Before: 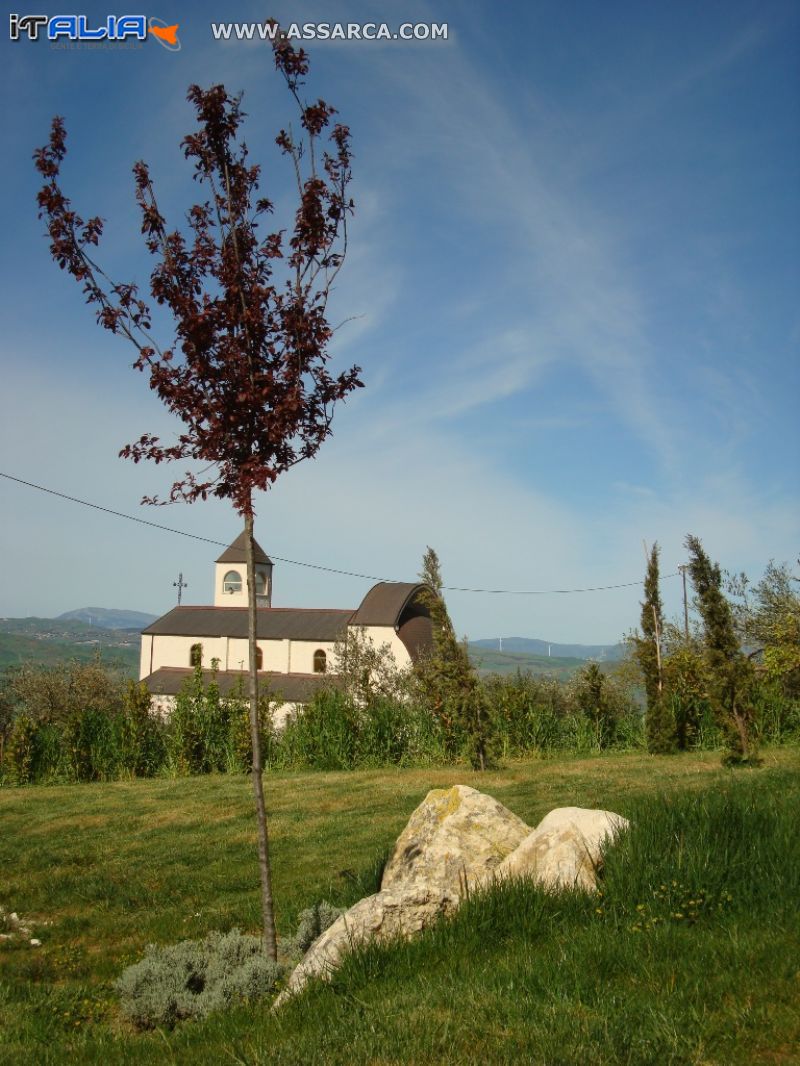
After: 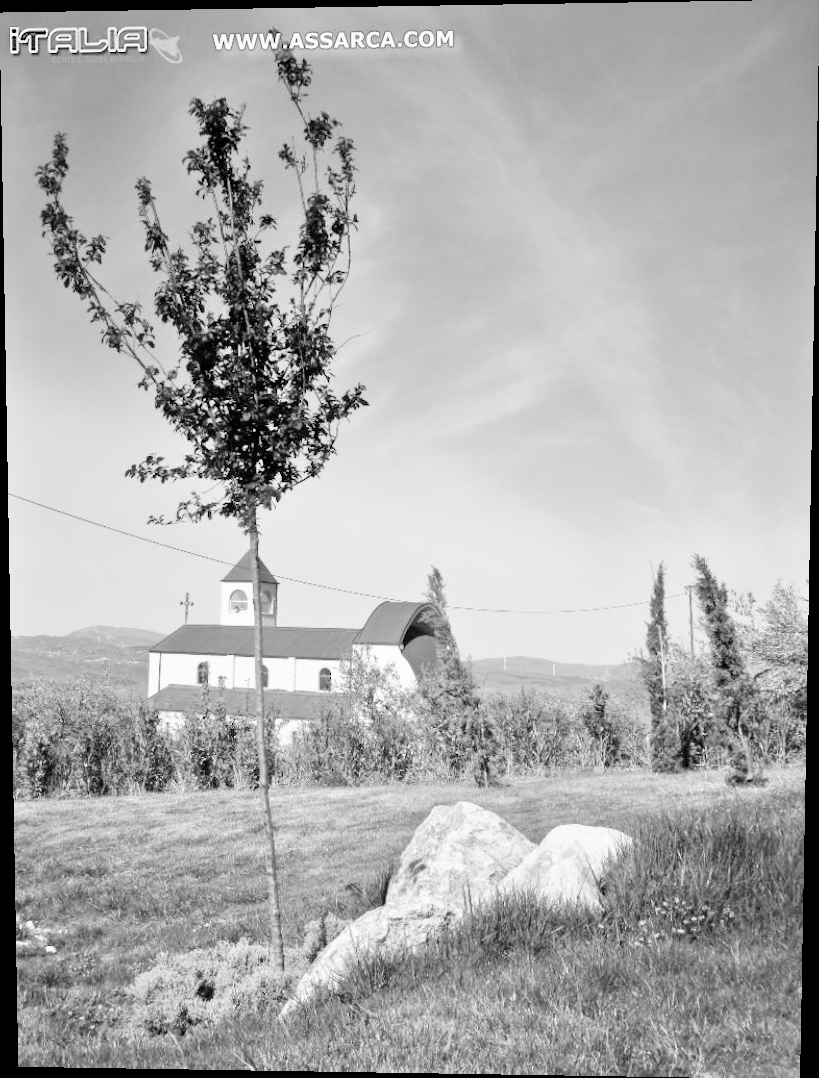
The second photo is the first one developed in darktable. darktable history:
tone equalizer: -7 EV 0.15 EV, -6 EV 0.6 EV, -5 EV 1.15 EV, -4 EV 1.33 EV, -3 EV 1.15 EV, -2 EV 0.6 EV, -1 EV 0.15 EV, mask exposure compensation -0.5 EV
filmic rgb: middle gray luminance 9.23%, black relative exposure -10.55 EV, white relative exposure 3.45 EV, threshold 6 EV, target black luminance 0%, hardness 5.98, latitude 59.69%, contrast 1.087, highlights saturation mix 5%, shadows ↔ highlights balance 29.23%, add noise in highlights 0, preserve chrominance no, color science v3 (2019), use custom middle-gray values true, iterations of high-quality reconstruction 0, contrast in highlights soft, enable highlight reconstruction true
rotate and perspective: lens shift (vertical) 0.048, lens shift (horizontal) -0.024, automatic cropping off
monochrome: on, module defaults
